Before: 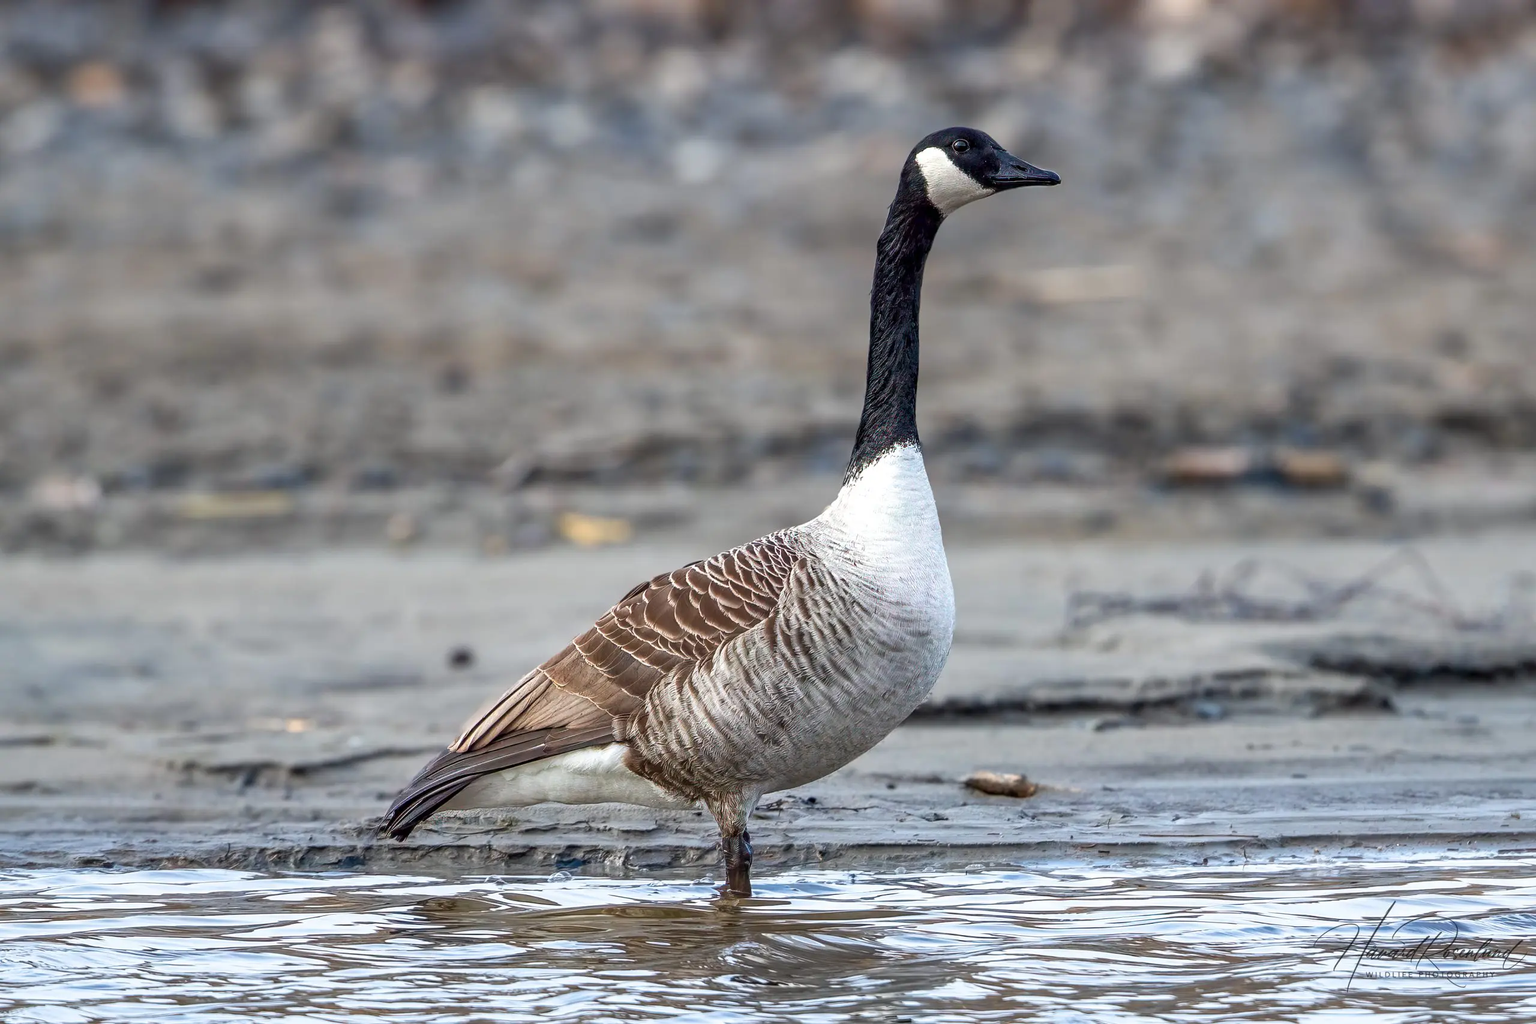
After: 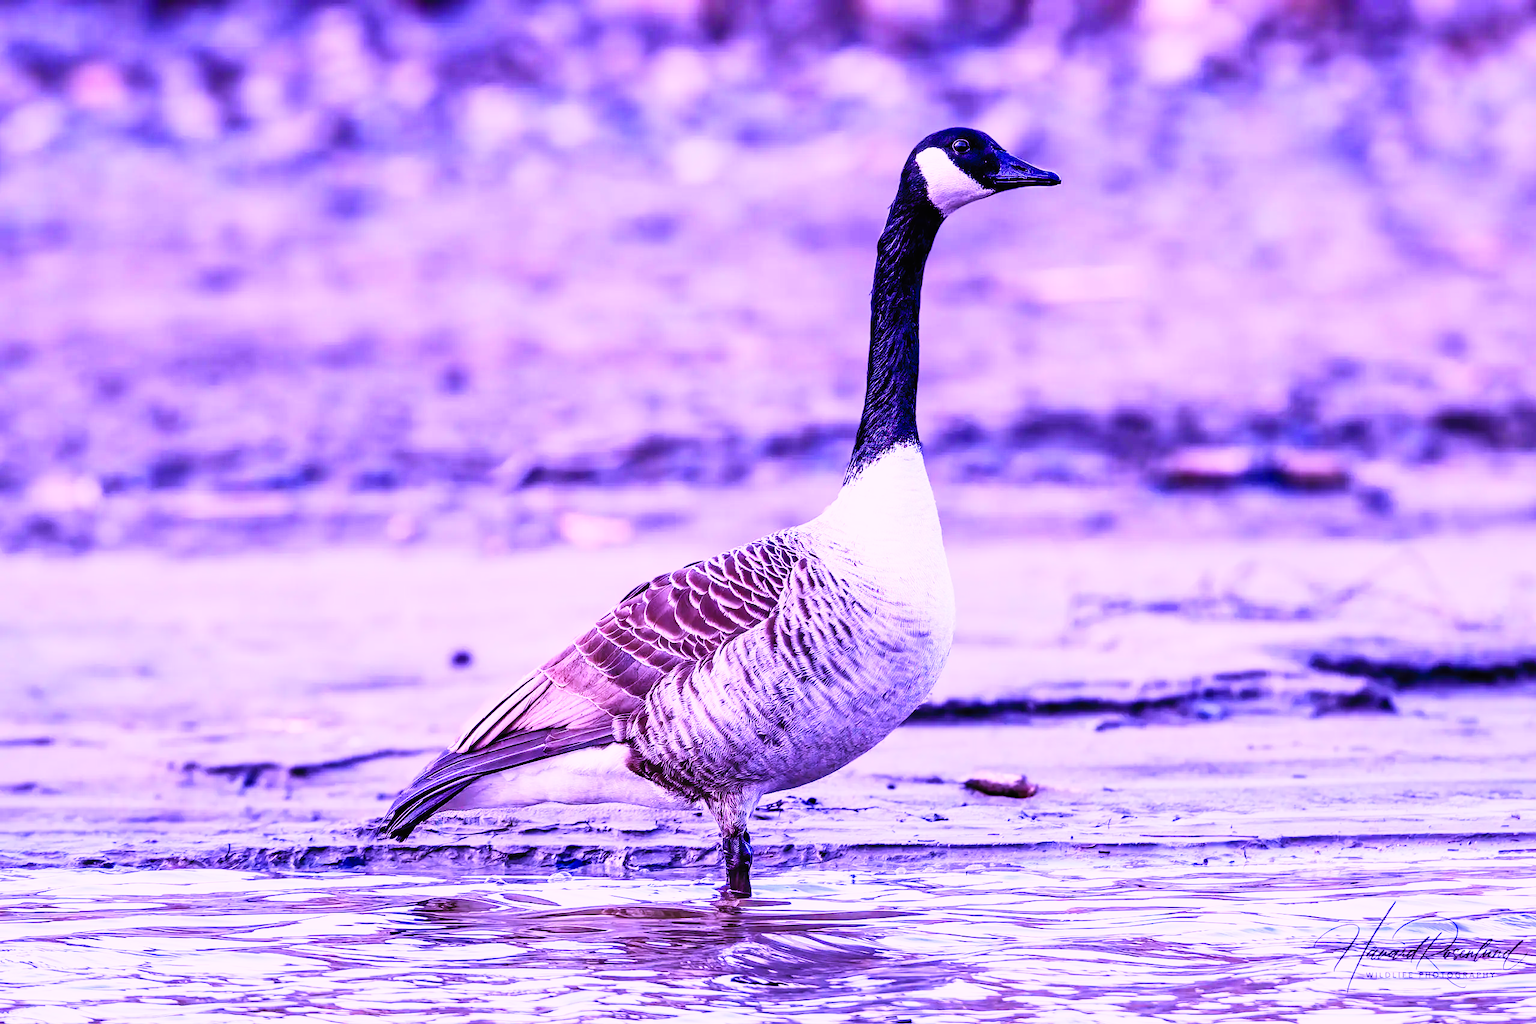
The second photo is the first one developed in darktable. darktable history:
color calibration: illuminant custom, x 0.379, y 0.481, temperature 4443.07 K
contrast brightness saturation: contrast 0.24, brightness 0.26, saturation 0.39
sigmoid: contrast 2, skew -0.2, preserve hue 0%, red attenuation 0.1, red rotation 0.035, green attenuation 0.1, green rotation -0.017, blue attenuation 0.15, blue rotation -0.052, base primaries Rec2020
